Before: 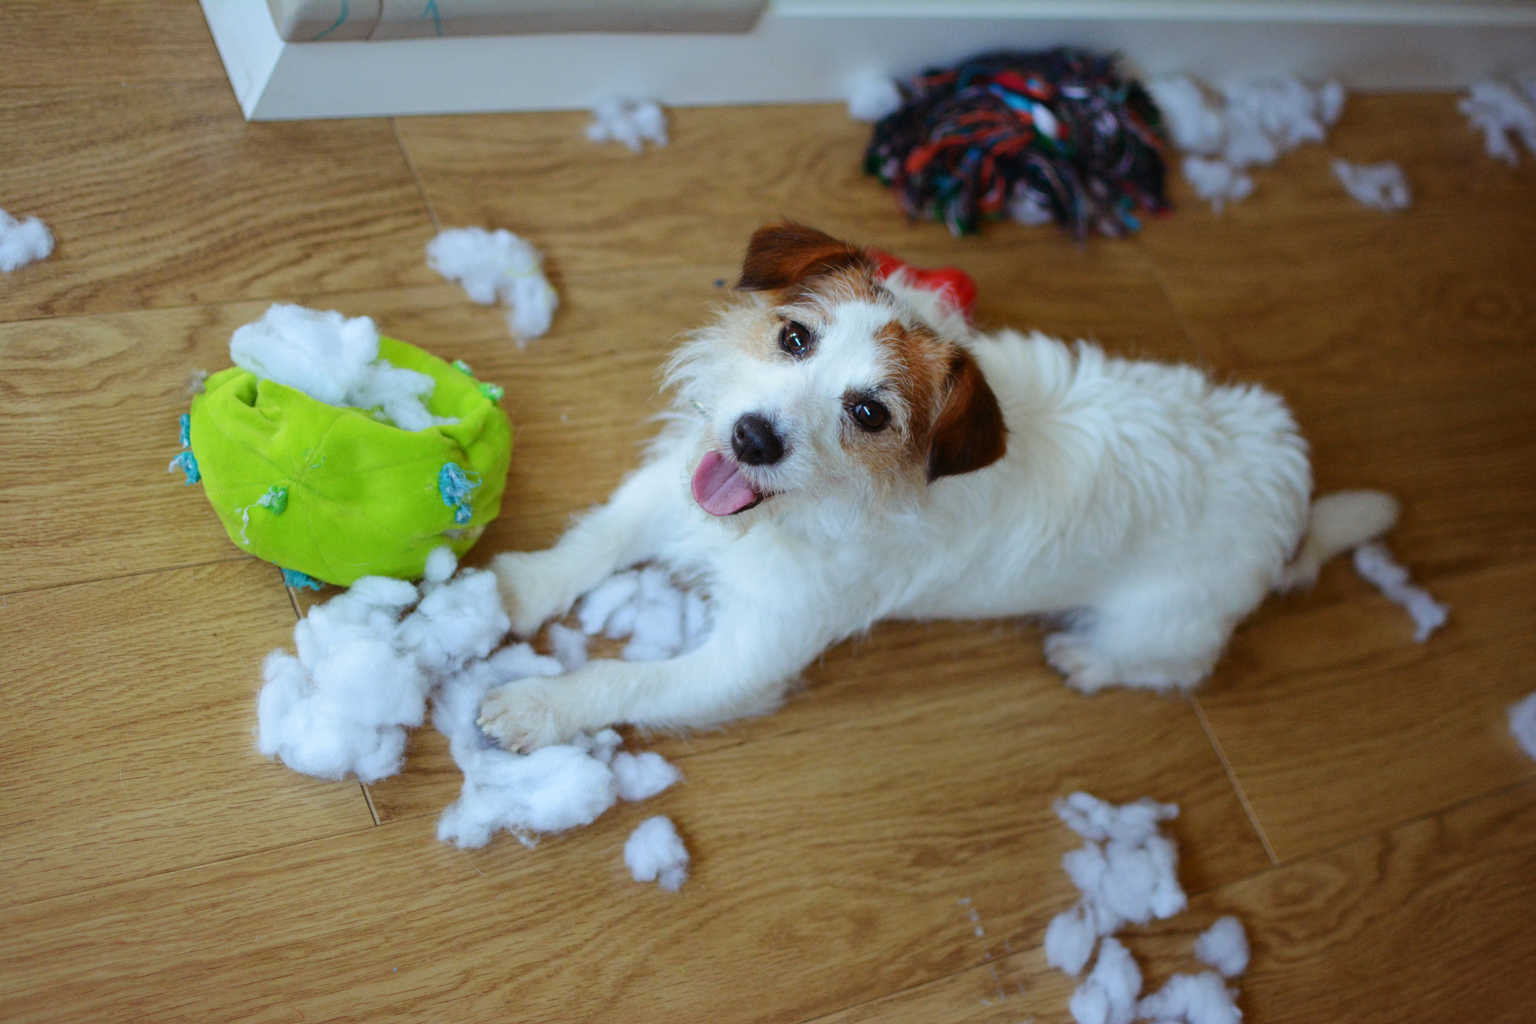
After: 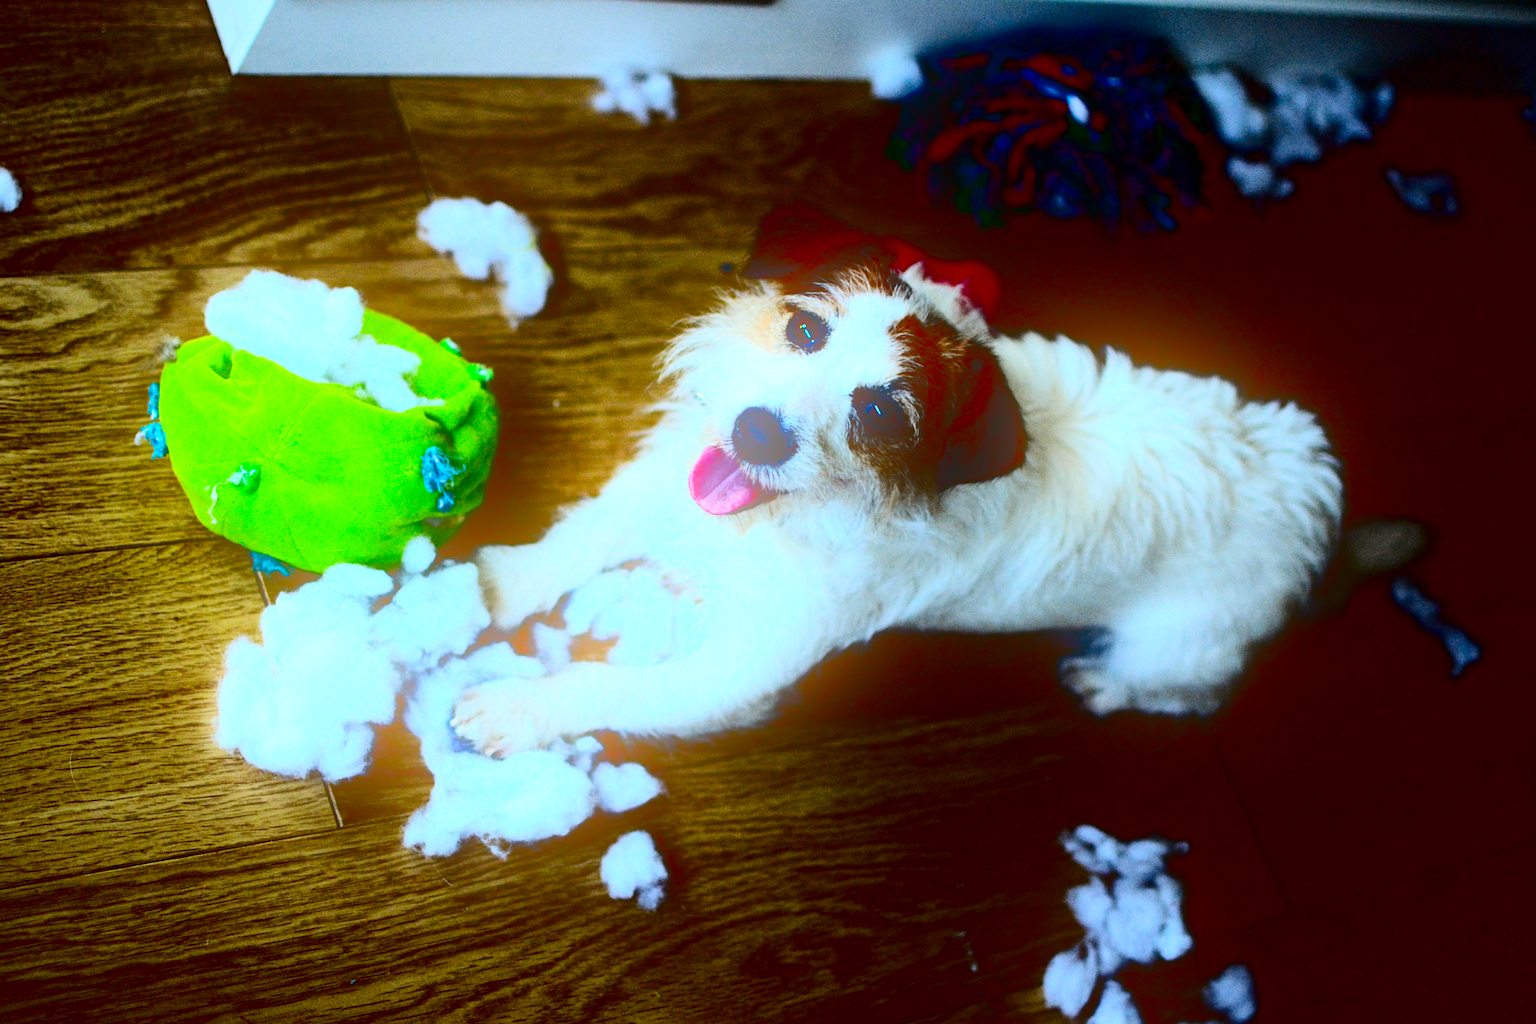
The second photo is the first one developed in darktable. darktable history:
crop and rotate: angle -2.38°
bloom: on, module defaults
contrast brightness saturation: contrast 0.77, brightness -1, saturation 1
